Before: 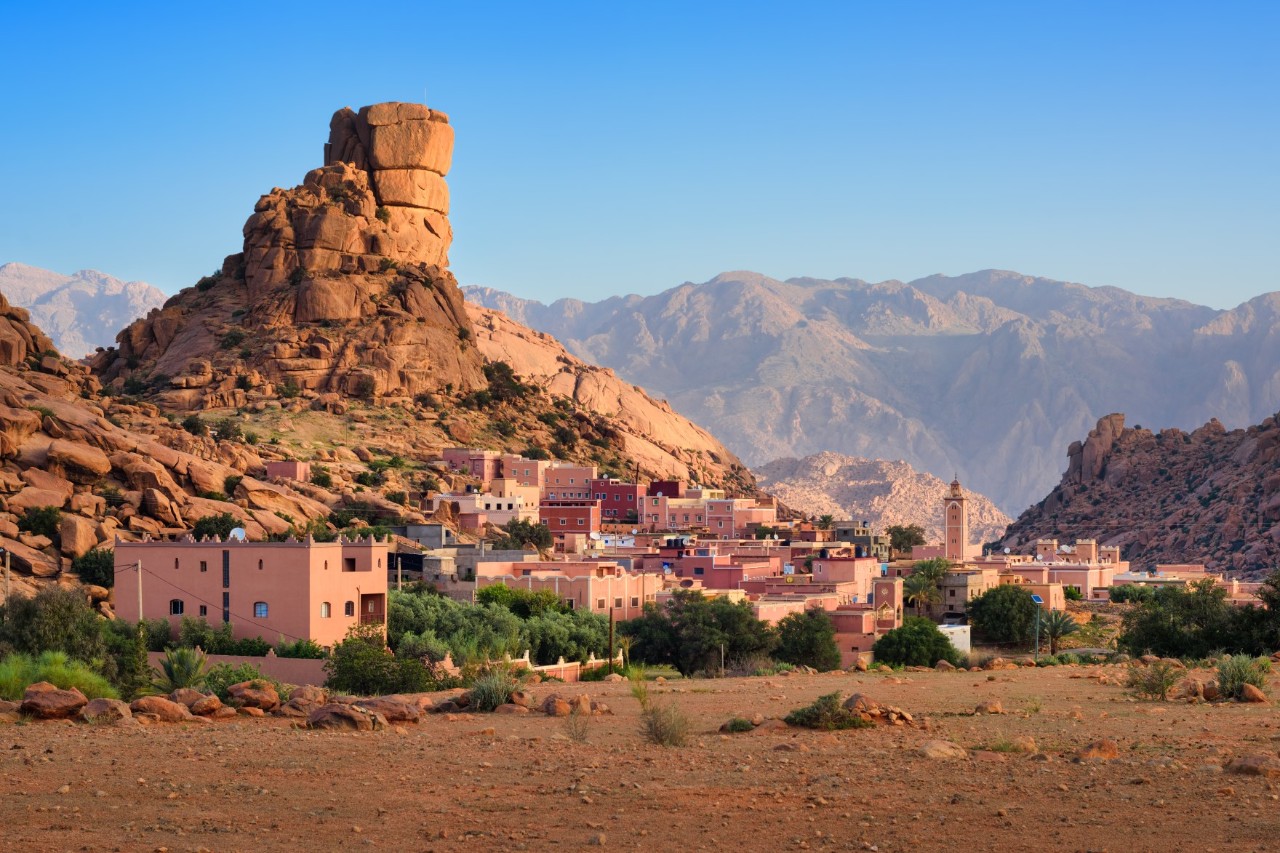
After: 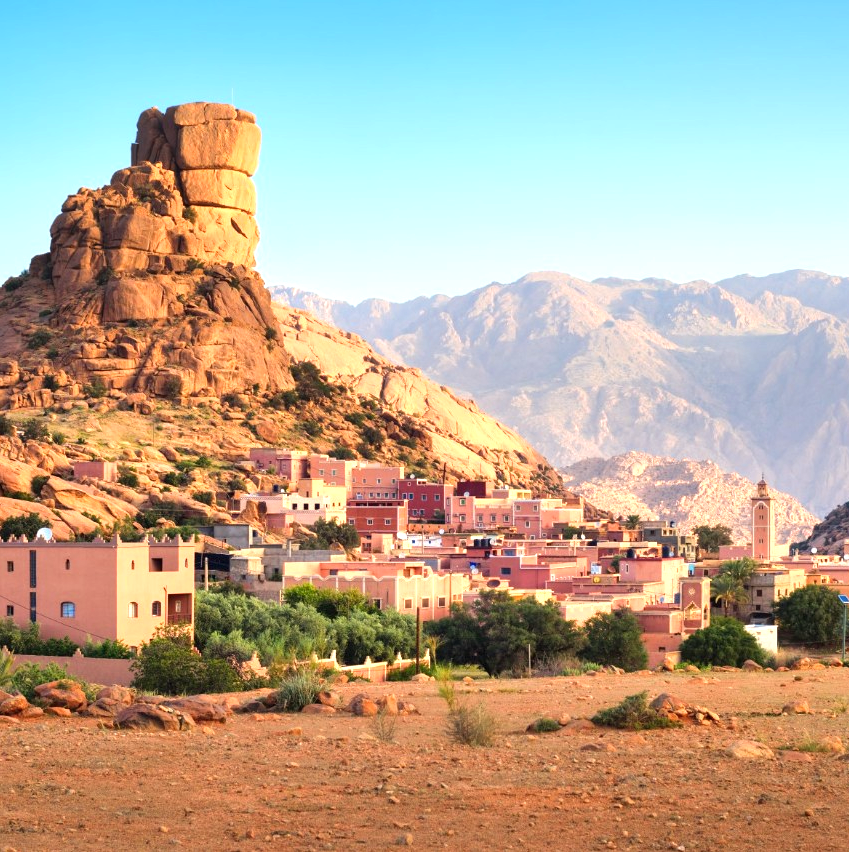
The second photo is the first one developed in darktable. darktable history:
crop and rotate: left 15.122%, right 18.48%
exposure: black level correction 0, exposure 0.949 EV, compensate highlight preservation false
color calibration: gray › normalize channels true, x 0.335, y 0.35, temperature 5394.96 K, gamut compression 0
